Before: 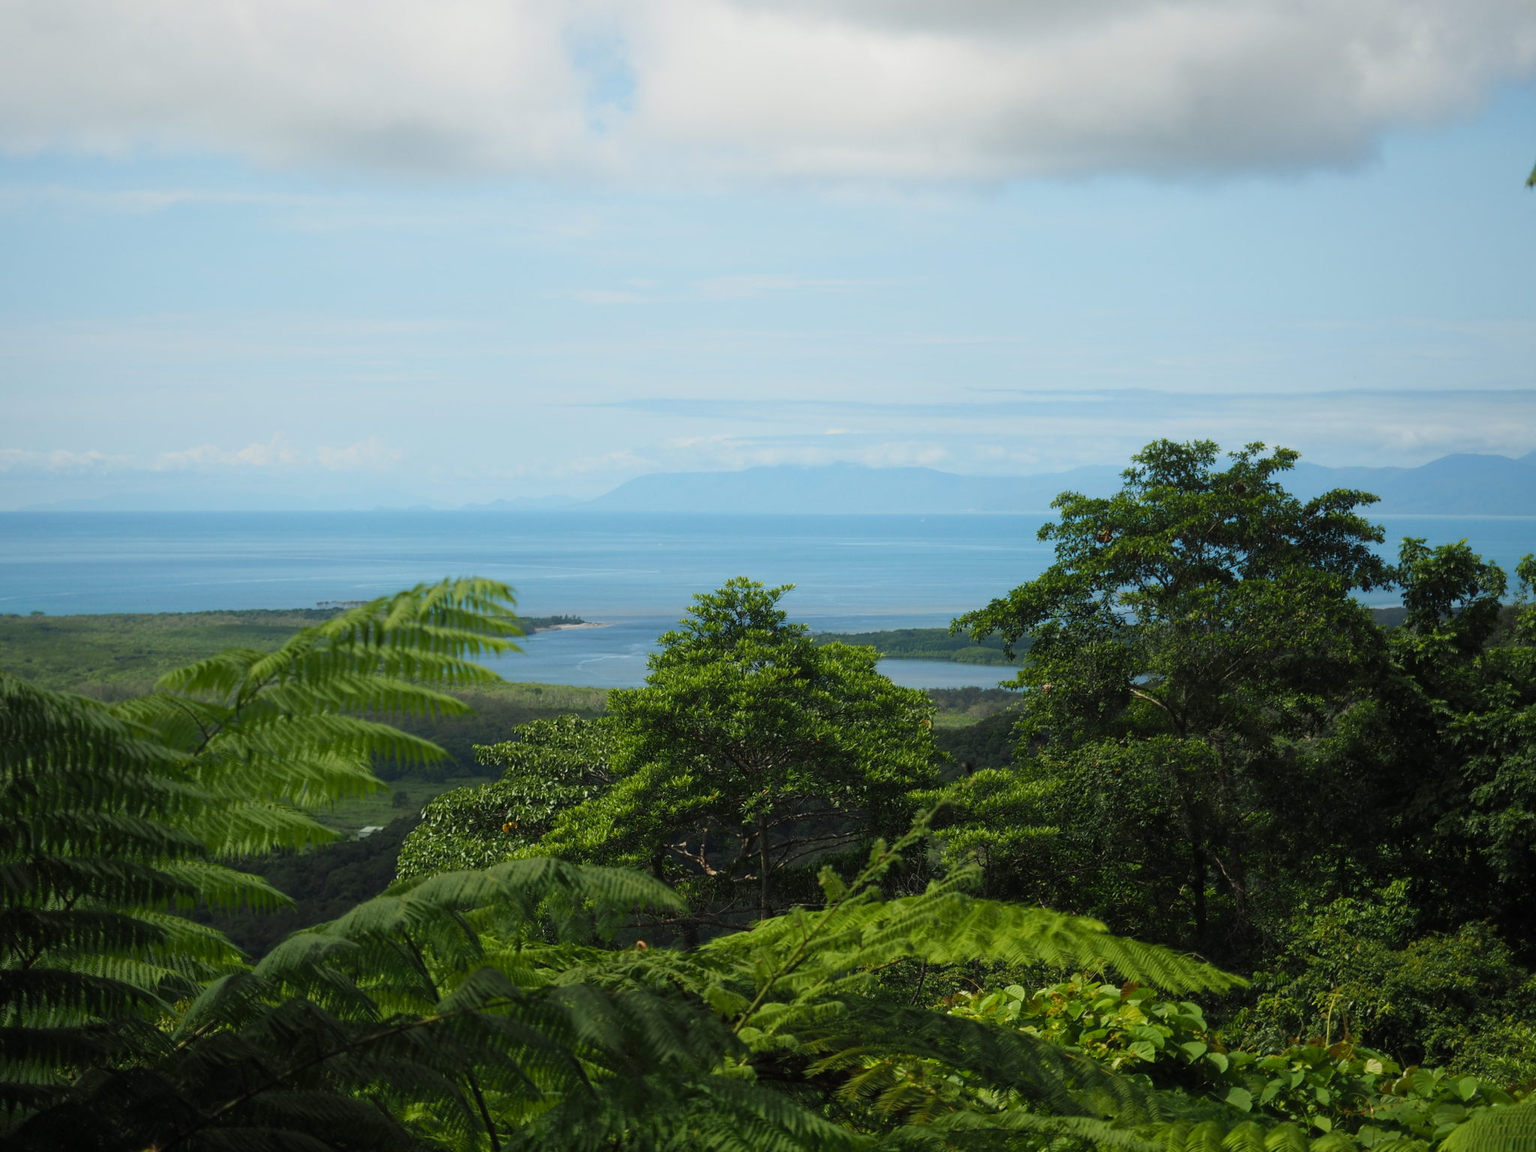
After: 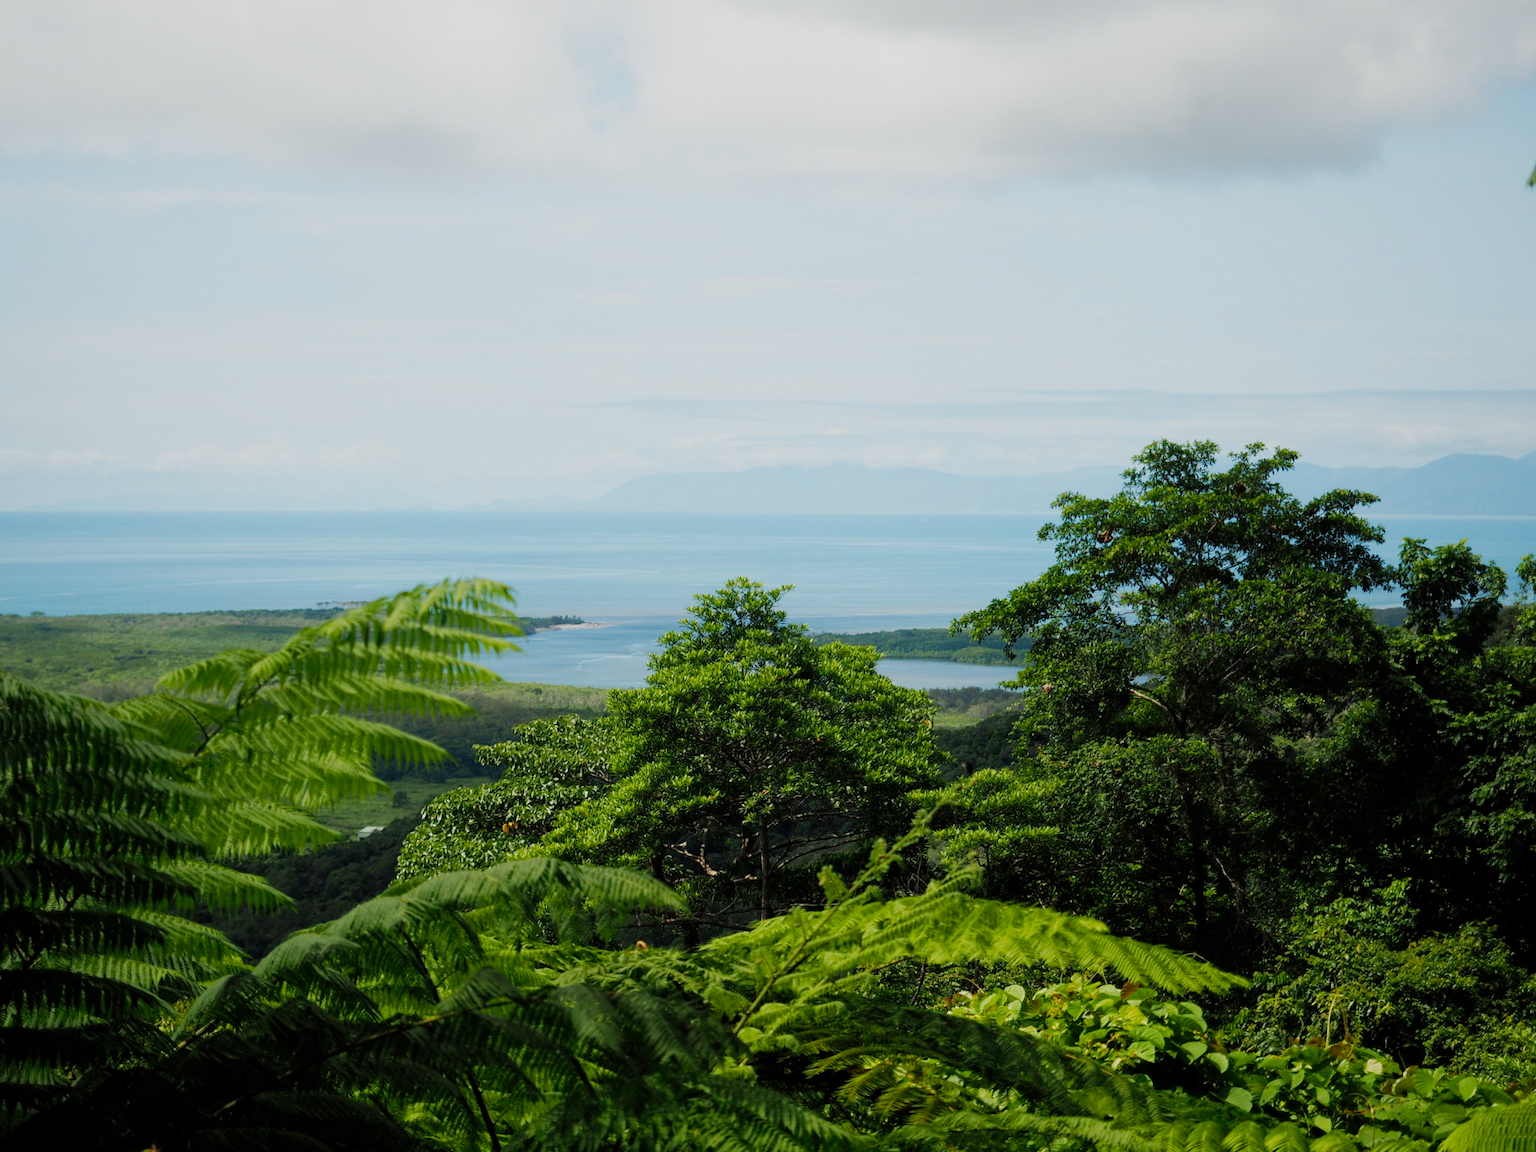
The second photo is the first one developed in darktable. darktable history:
shadows and highlights: shadows 25, highlights -25
filmic rgb: middle gray luminance 29%, black relative exposure -10.3 EV, white relative exposure 5.5 EV, threshold 6 EV, target black luminance 0%, hardness 3.95, latitude 2.04%, contrast 1.132, highlights saturation mix 5%, shadows ↔ highlights balance 15.11%, preserve chrominance no, color science v3 (2019), use custom middle-gray values true, iterations of high-quality reconstruction 0, enable highlight reconstruction true
exposure: black level correction 0, exposure 1.2 EV, compensate exposure bias true, compensate highlight preservation false
